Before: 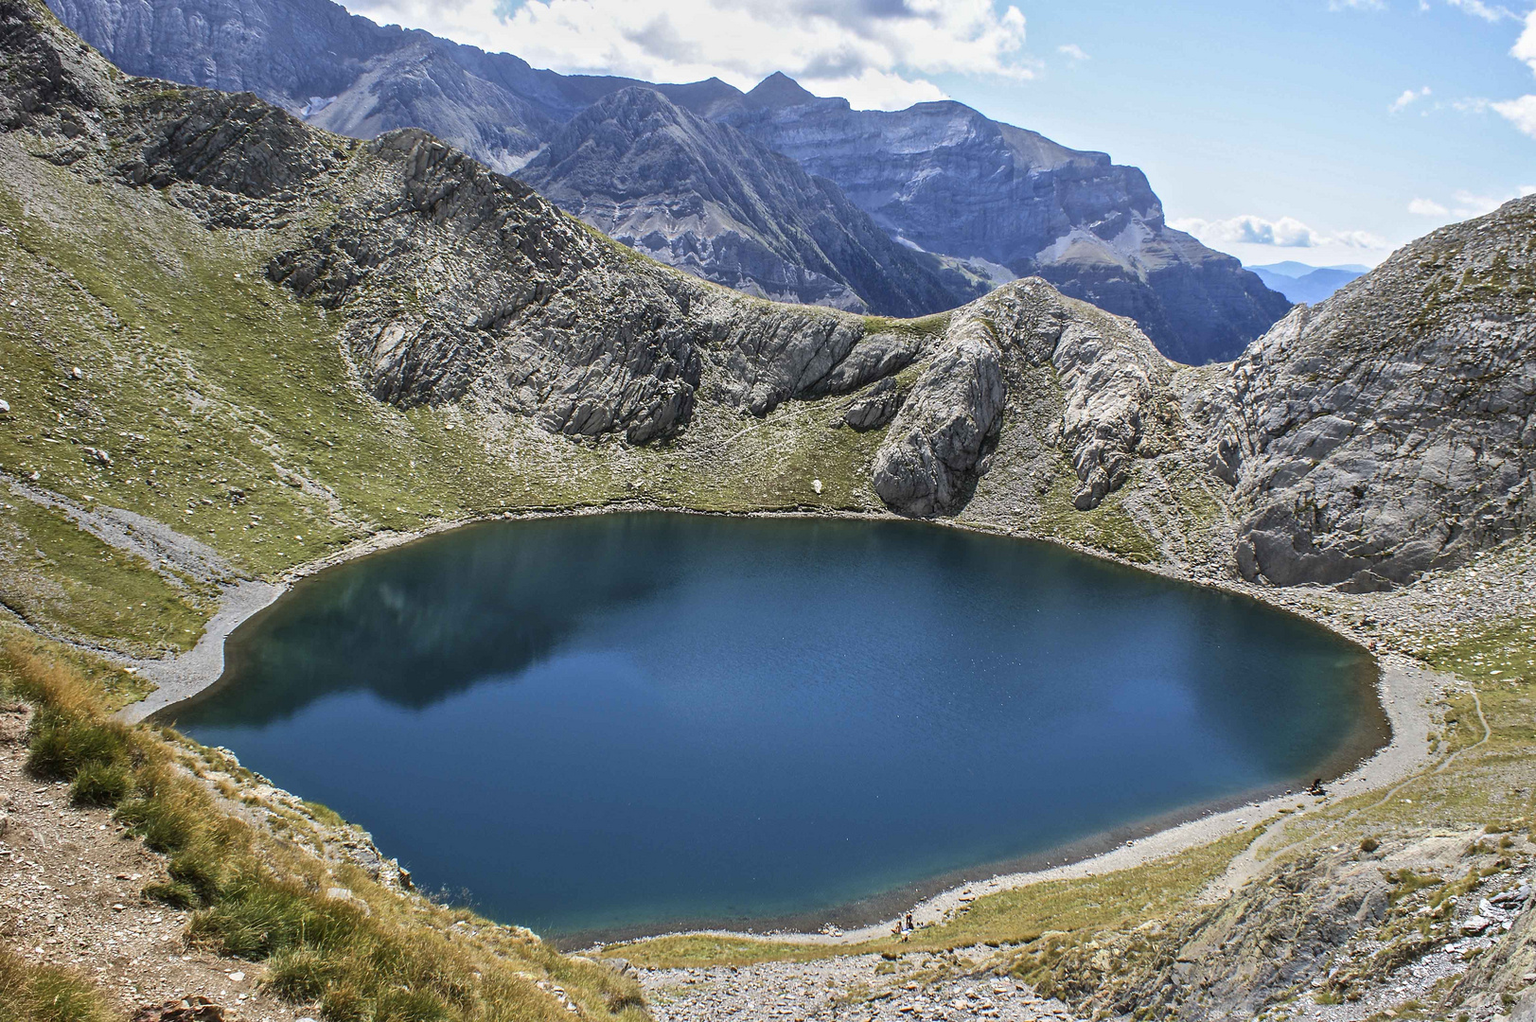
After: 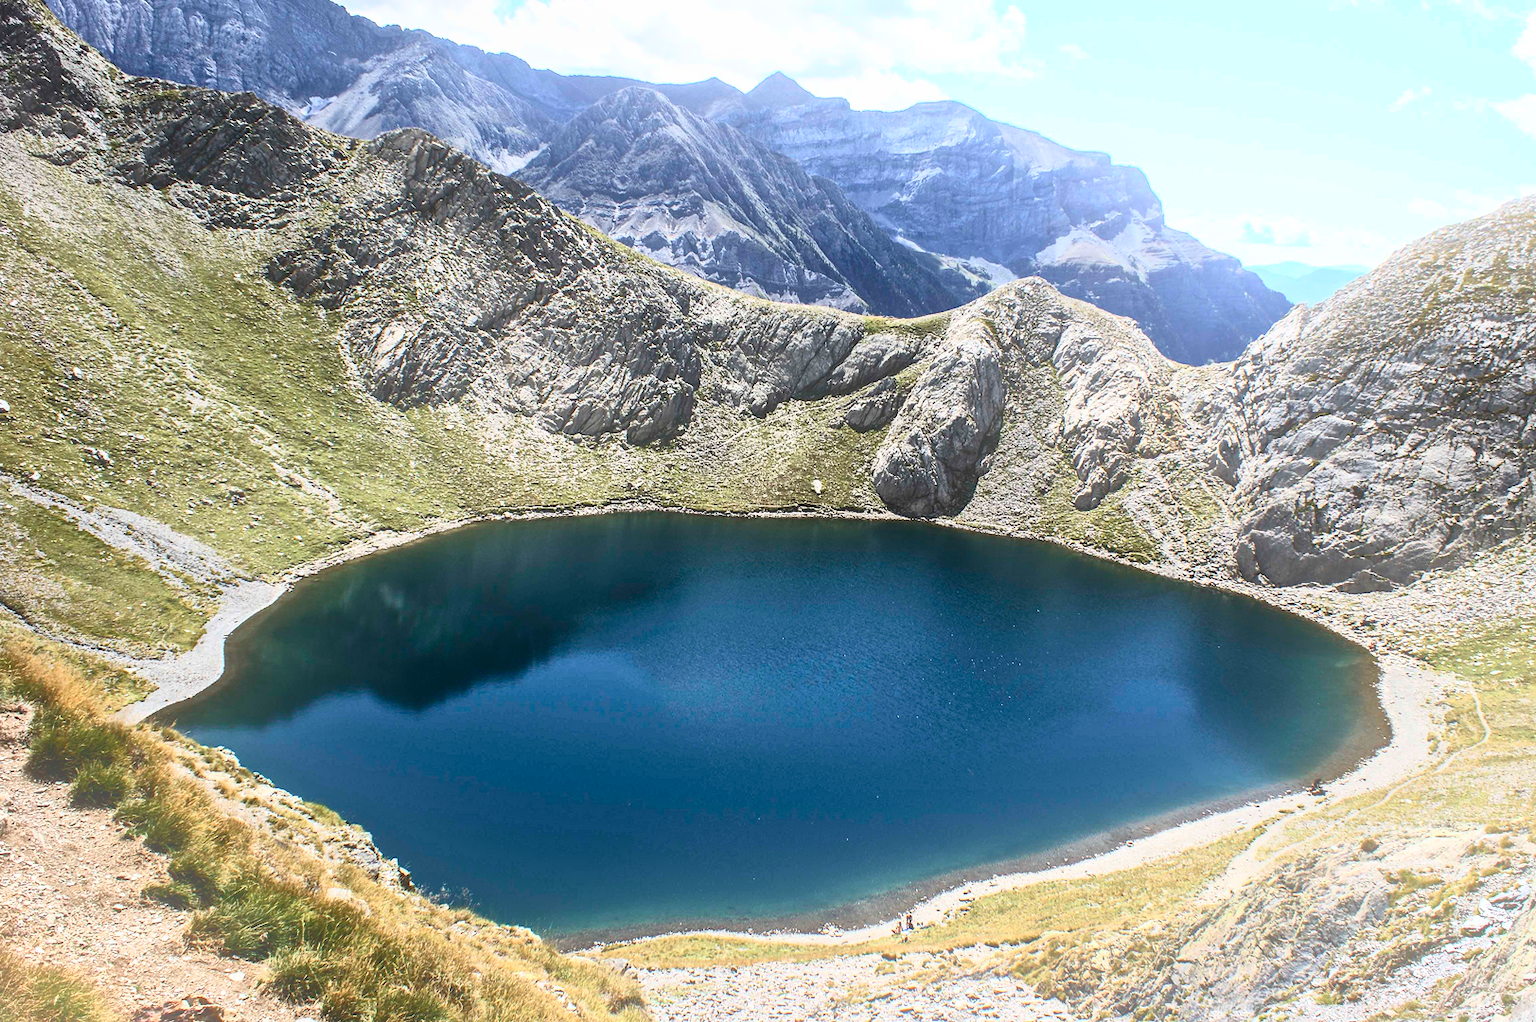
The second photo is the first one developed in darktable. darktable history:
bloom: on, module defaults
contrast brightness saturation: contrast 0.39, brightness 0.1
white balance: emerald 1
